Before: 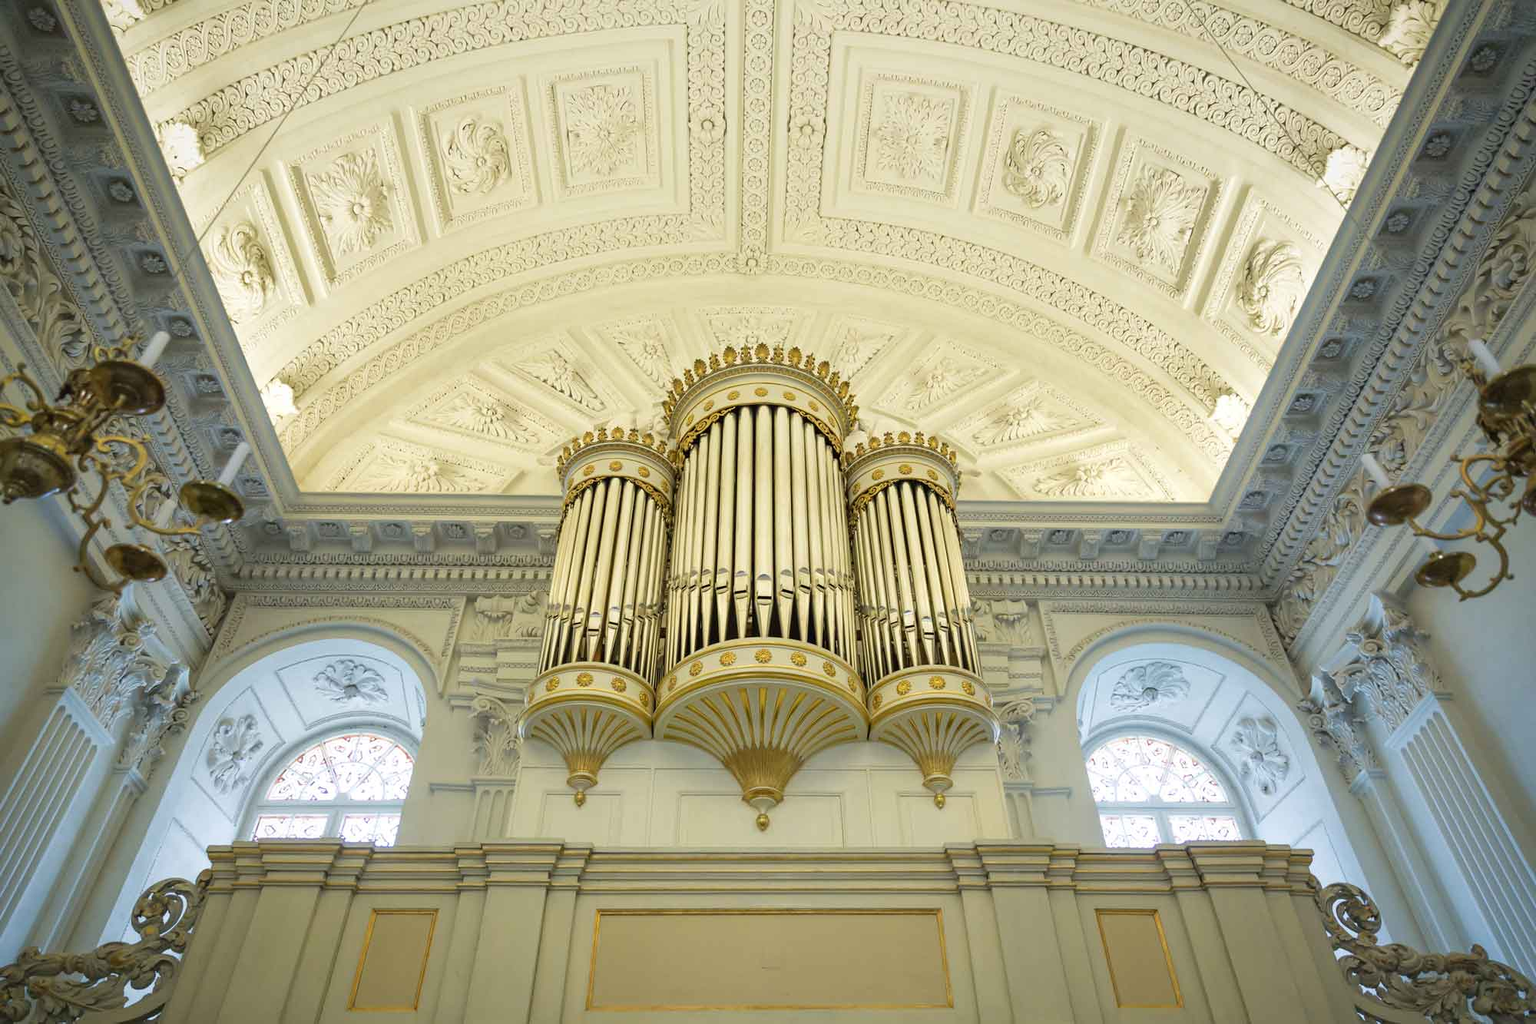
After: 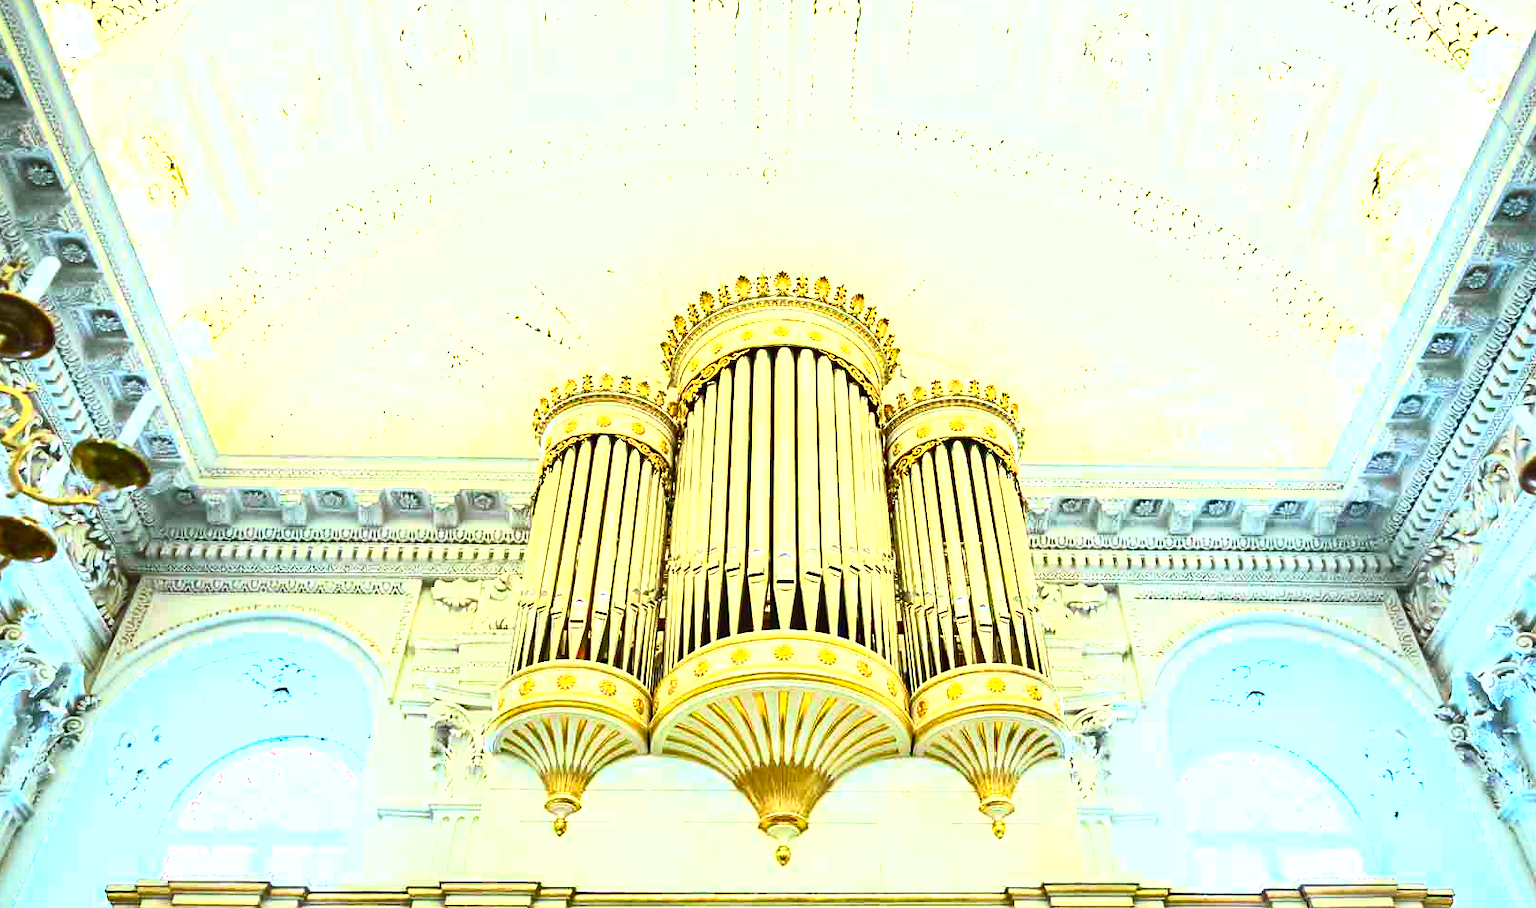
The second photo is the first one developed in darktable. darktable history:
tone curve: curves: ch0 [(0, 0) (0.068, 0.012) (0.183, 0.089) (0.341, 0.283) (0.547, 0.532) (0.828, 0.815) (1, 0.983)]; ch1 [(0, 0) (0.23, 0.166) (0.34, 0.308) (0.371, 0.337) (0.429, 0.411) (0.477, 0.462) (0.499, 0.5) (0.529, 0.537) (0.559, 0.582) (0.743, 0.798) (1, 1)]; ch2 [(0, 0) (0.431, 0.414) (0.498, 0.503) (0.524, 0.528) (0.568, 0.546) (0.6, 0.597) (0.634, 0.645) (0.728, 0.742) (1, 1)], color space Lab, independent channels, preserve colors none
exposure: compensate highlight preservation false
contrast brightness saturation: contrast 1, brightness 1, saturation 1
crop: left 7.856%, top 11.836%, right 10.12%, bottom 15.387%
color correction: highlights a* -4.18, highlights b* -10.81
shadows and highlights: radius 44.78, white point adjustment 6.64, compress 79.65%, highlights color adjustment 78.42%, soften with gaussian
